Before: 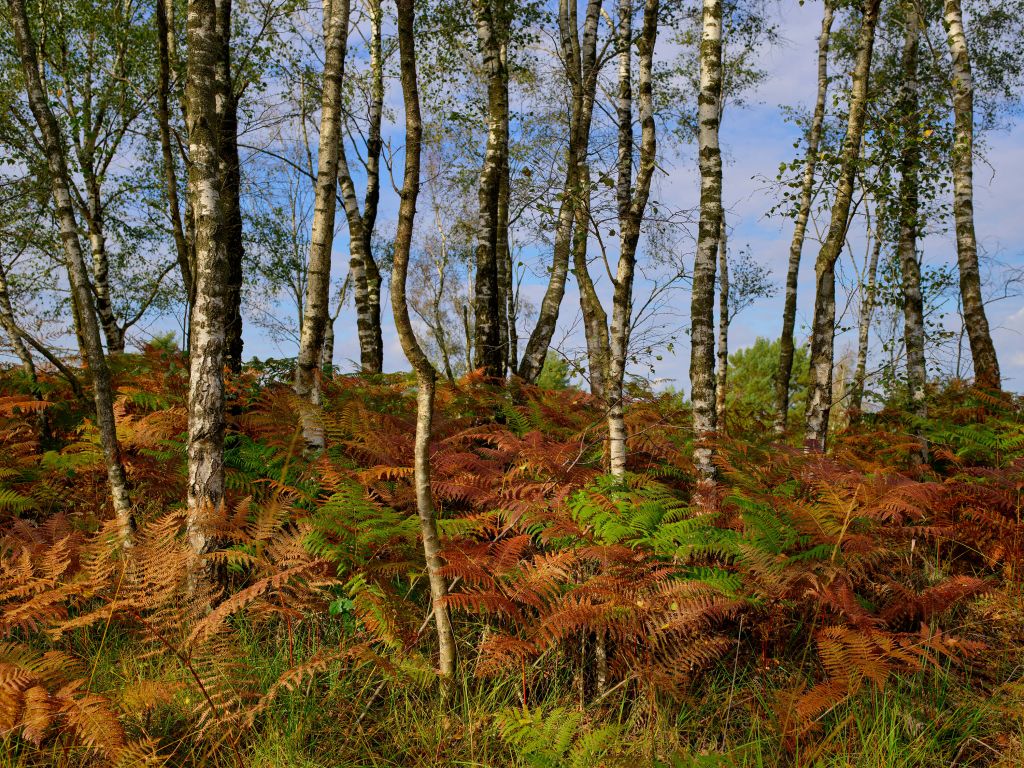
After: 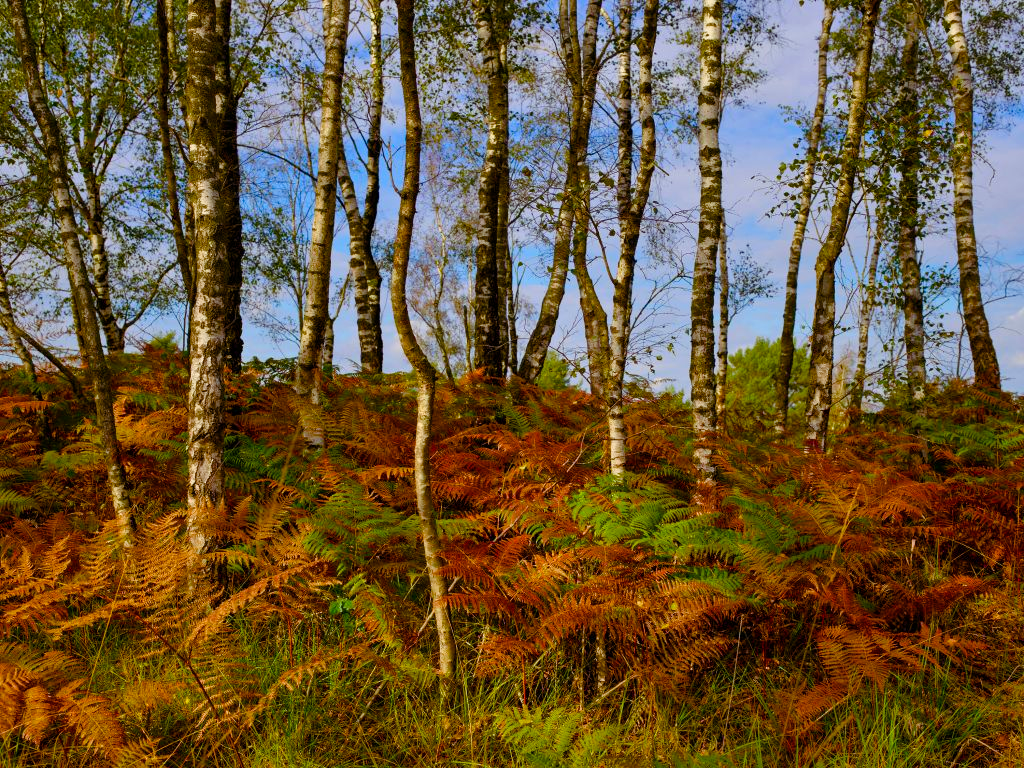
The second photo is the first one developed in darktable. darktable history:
color balance rgb: shadows lift › chroma 4.694%, shadows lift › hue 24.22°, linear chroma grading › global chroma 15.037%, perceptual saturation grading › global saturation 20%, perceptual saturation grading › highlights -25.63%, perceptual saturation grading › shadows 49.37%, global vibrance 4.905%
